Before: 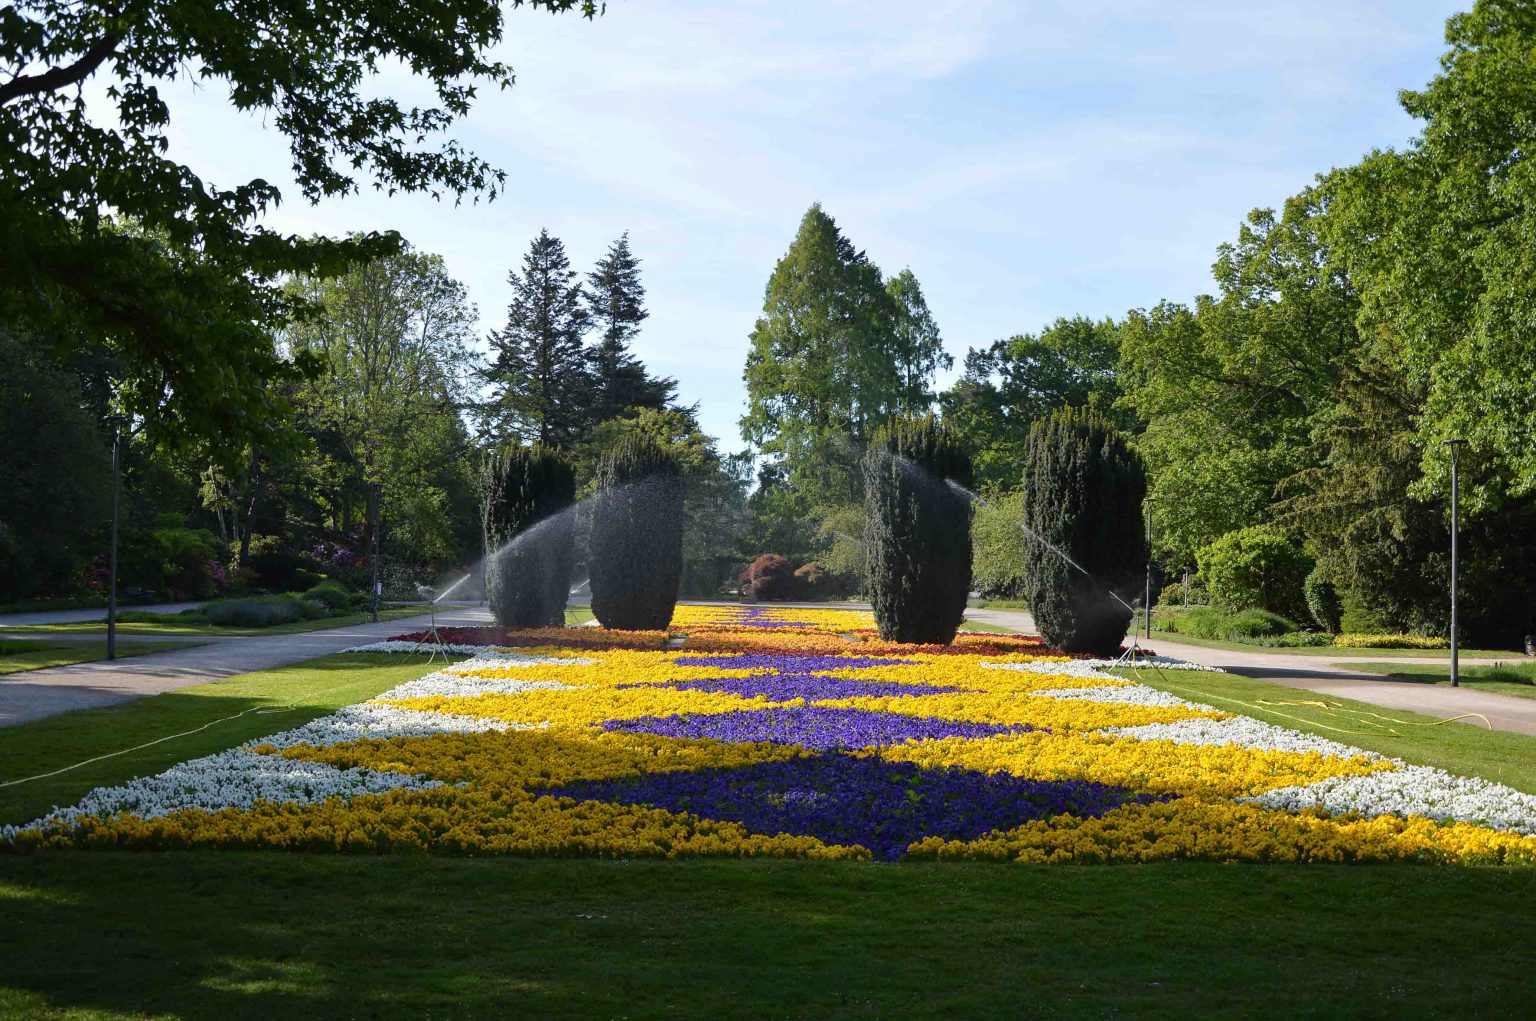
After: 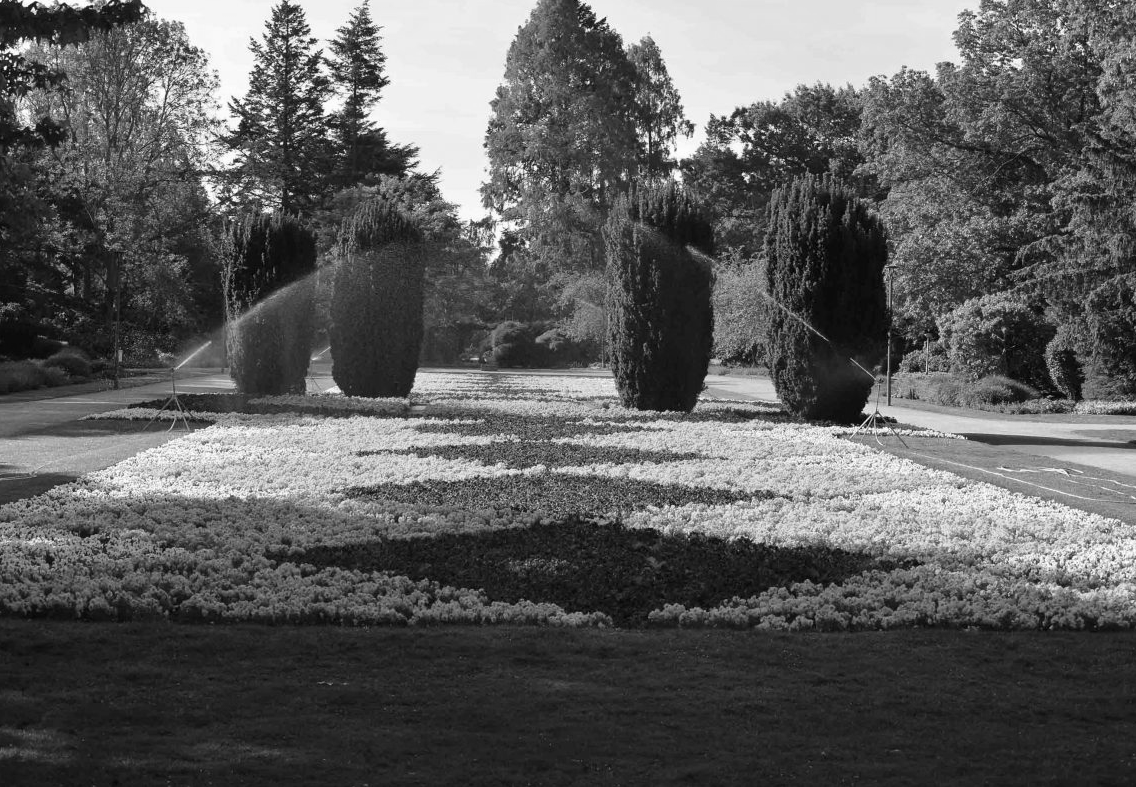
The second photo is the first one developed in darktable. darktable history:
white balance: red 0.988, blue 1.017
crop: left 16.871%, top 22.857%, right 9.116%
monochrome: size 3.1
